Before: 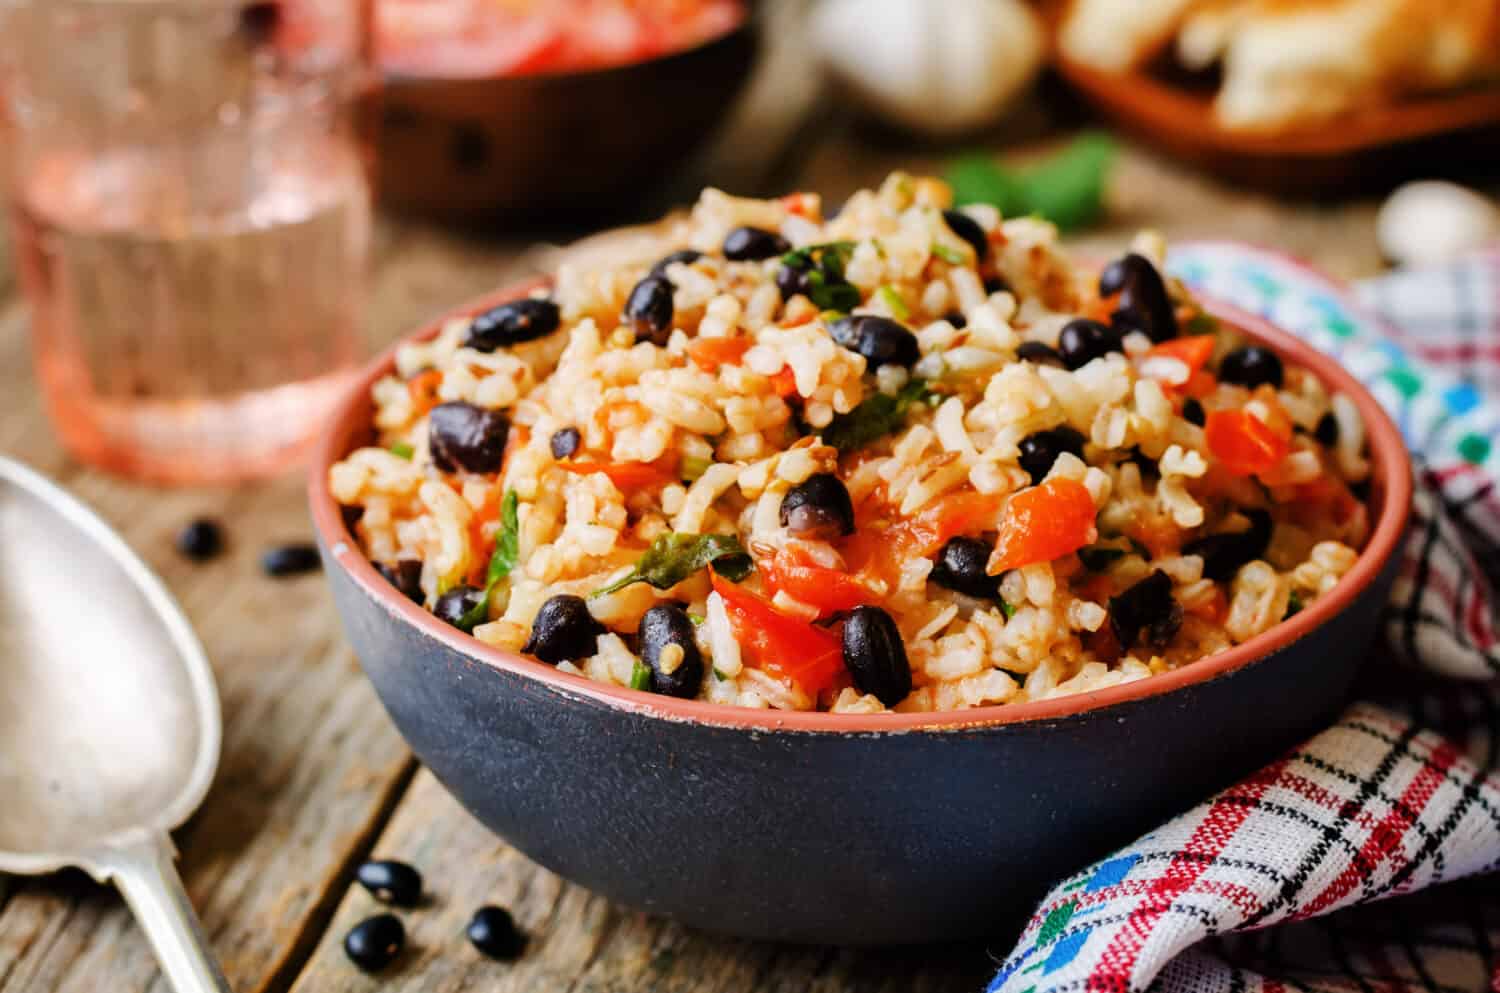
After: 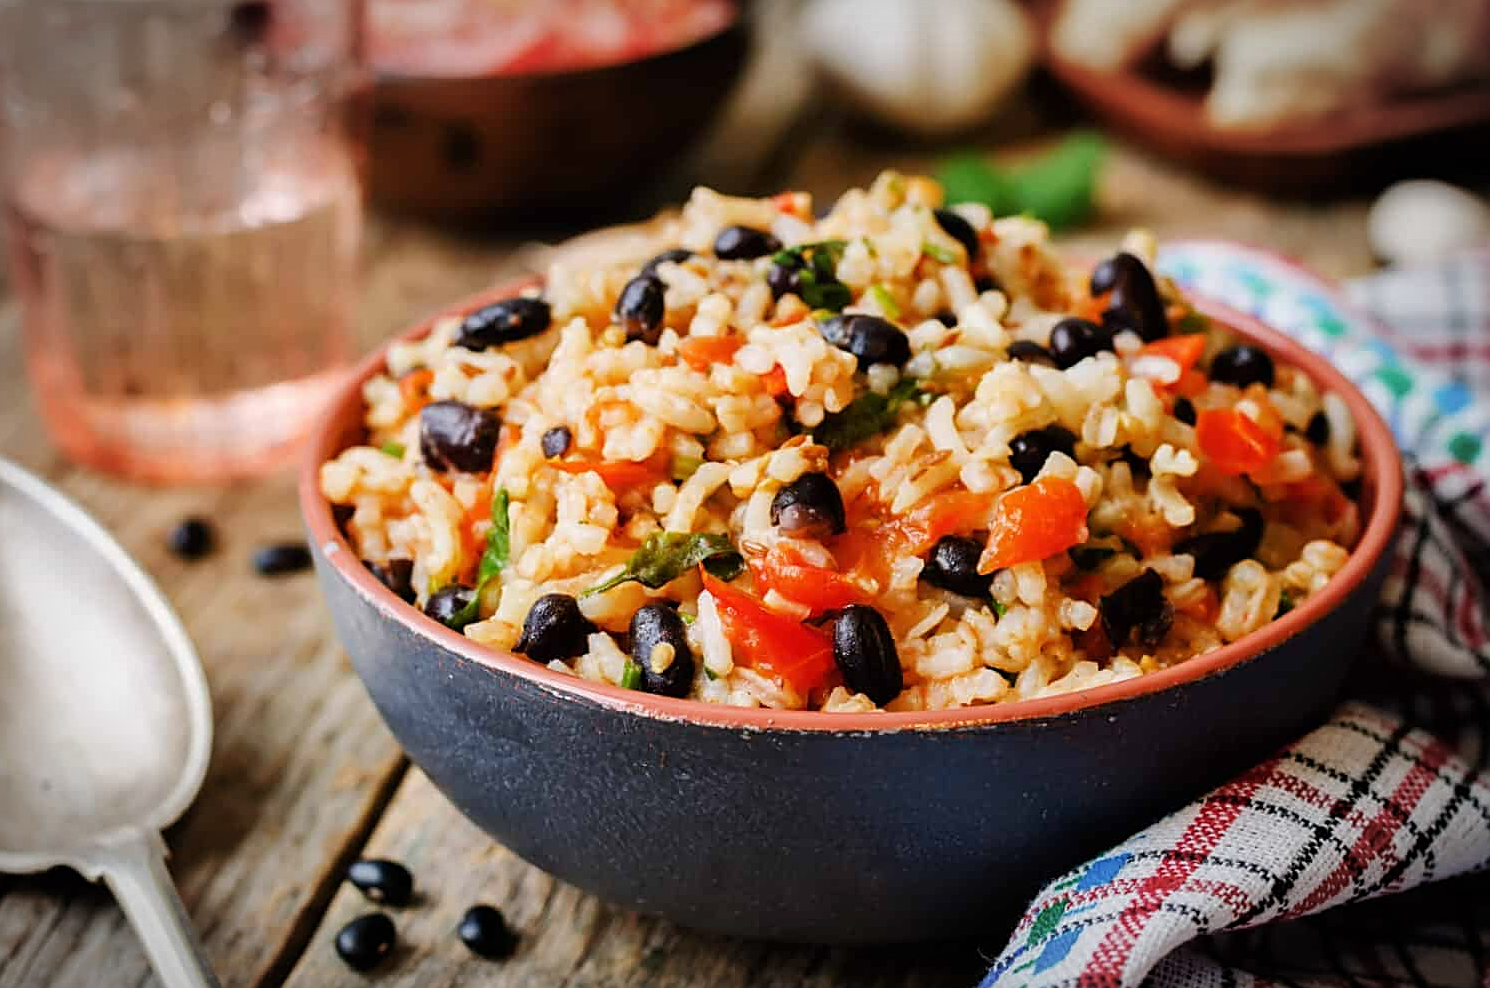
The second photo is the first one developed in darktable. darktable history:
crop and rotate: left 0.614%, top 0.179%, bottom 0.309%
vignetting: automatic ratio true
sharpen: on, module defaults
